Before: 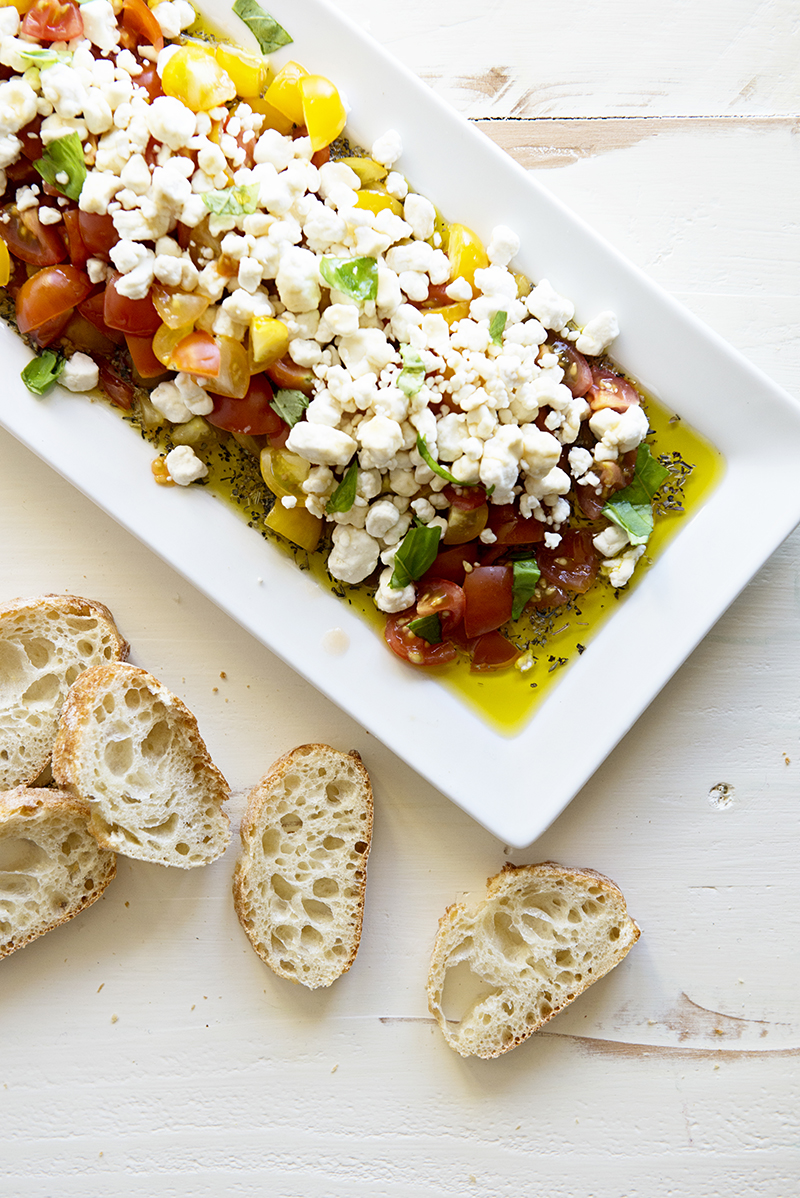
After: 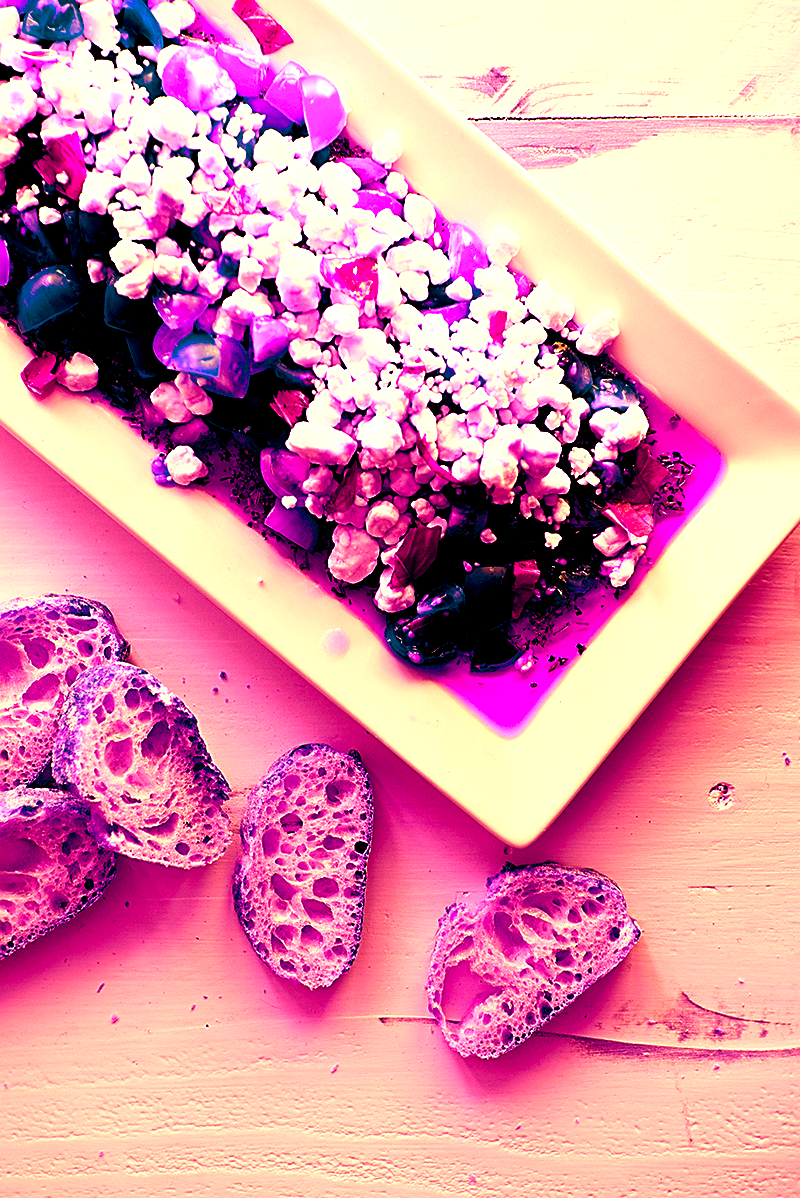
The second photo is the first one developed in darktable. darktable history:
color balance rgb: shadows lift › luminance -18.76%, shadows lift › chroma 35.44%, power › luminance -3.76%, power › hue 142.17°, highlights gain › chroma 7.5%, highlights gain › hue 184.75°, global offset › luminance -0.52%, global offset › chroma 0.91%, global offset › hue 173.36°, shadows fall-off 300%, white fulcrum 2 EV, highlights fall-off 300%, linear chroma grading › shadows 17.19%, linear chroma grading › highlights 61.12%, linear chroma grading › global chroma 50%, hue shift -150.52°, perceptual brilliance grading › global brilliance 12%, mask middle-gray fulcrum 100%, contrast gray fulcrum 38.43%, contrast 35.15%, saturation formula JzAzBz (2021)
color calibration: illuminant as shot in camera, x 0.37, y 0.382, temperature 4313.32 K
sharpen: on, module defaults
levels: levels [0, 0.498, 0.996]
